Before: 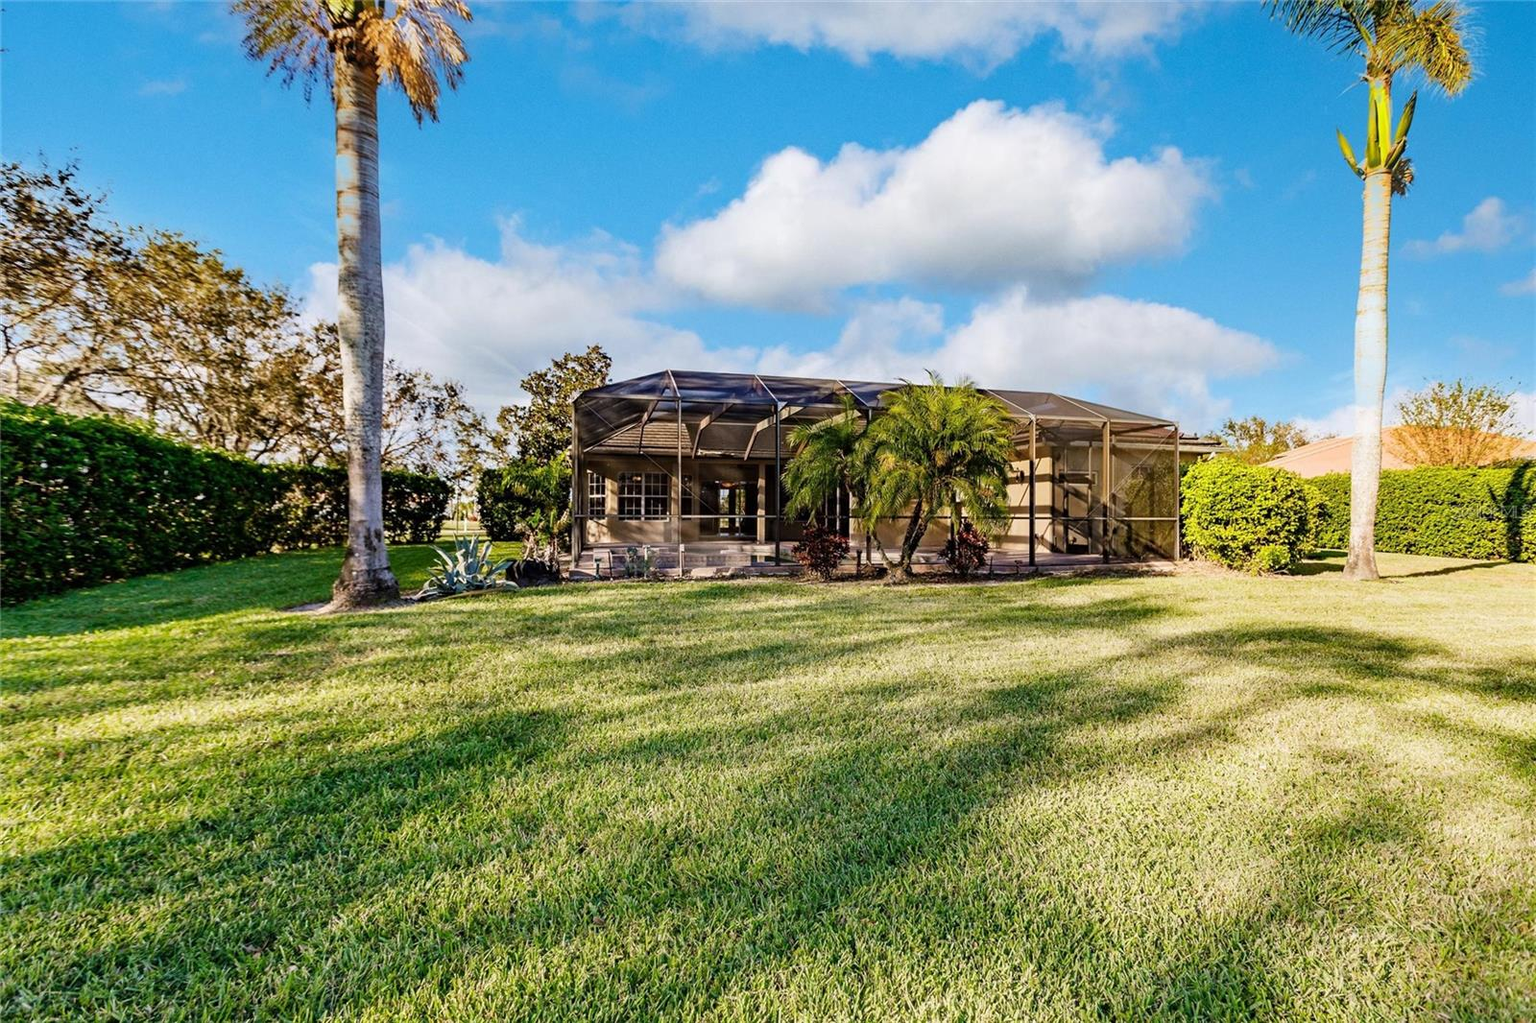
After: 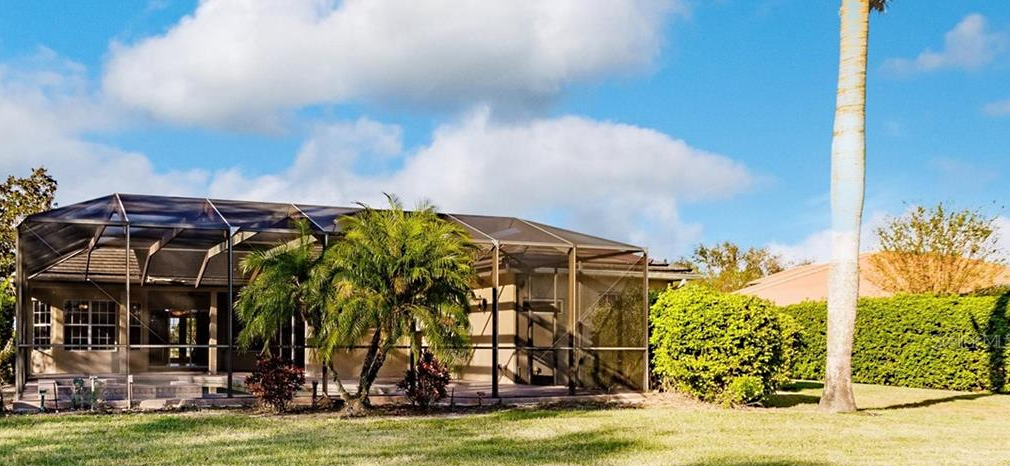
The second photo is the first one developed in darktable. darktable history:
crop: left 36.304%, top 18.058%, right 0.552%, bottom 38.203%
sharpen: radius 5.361, amount 0.31, threshold 26.774
